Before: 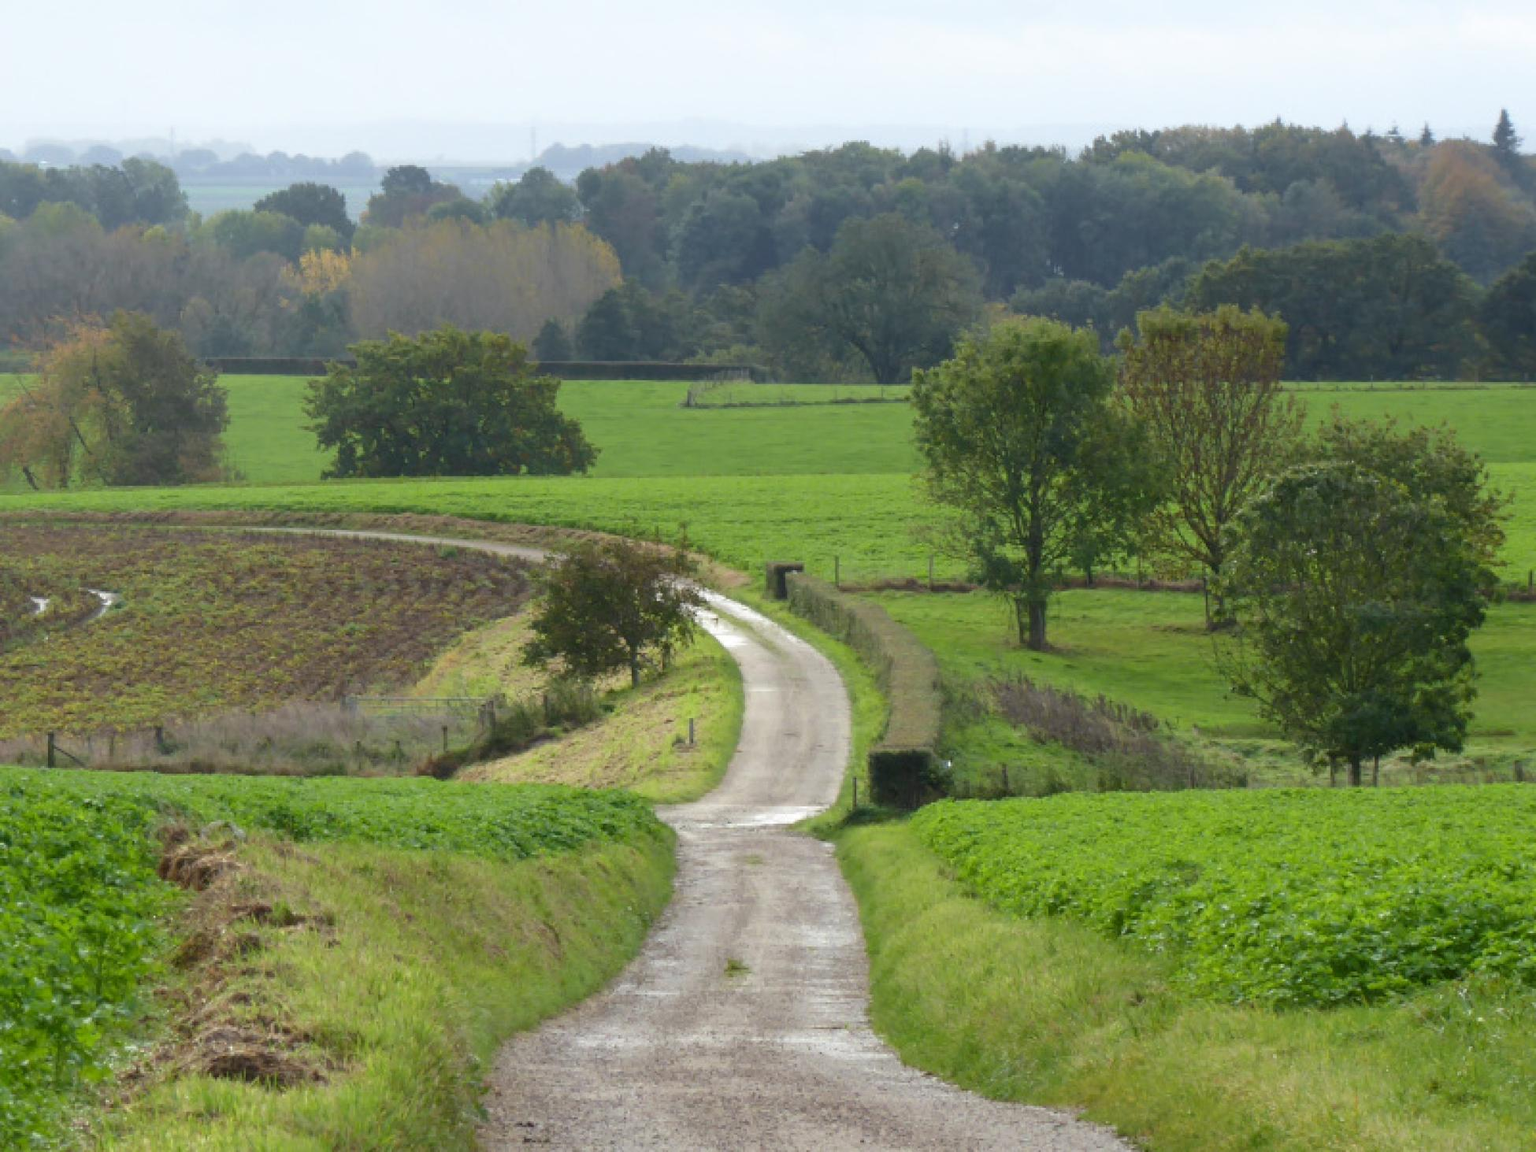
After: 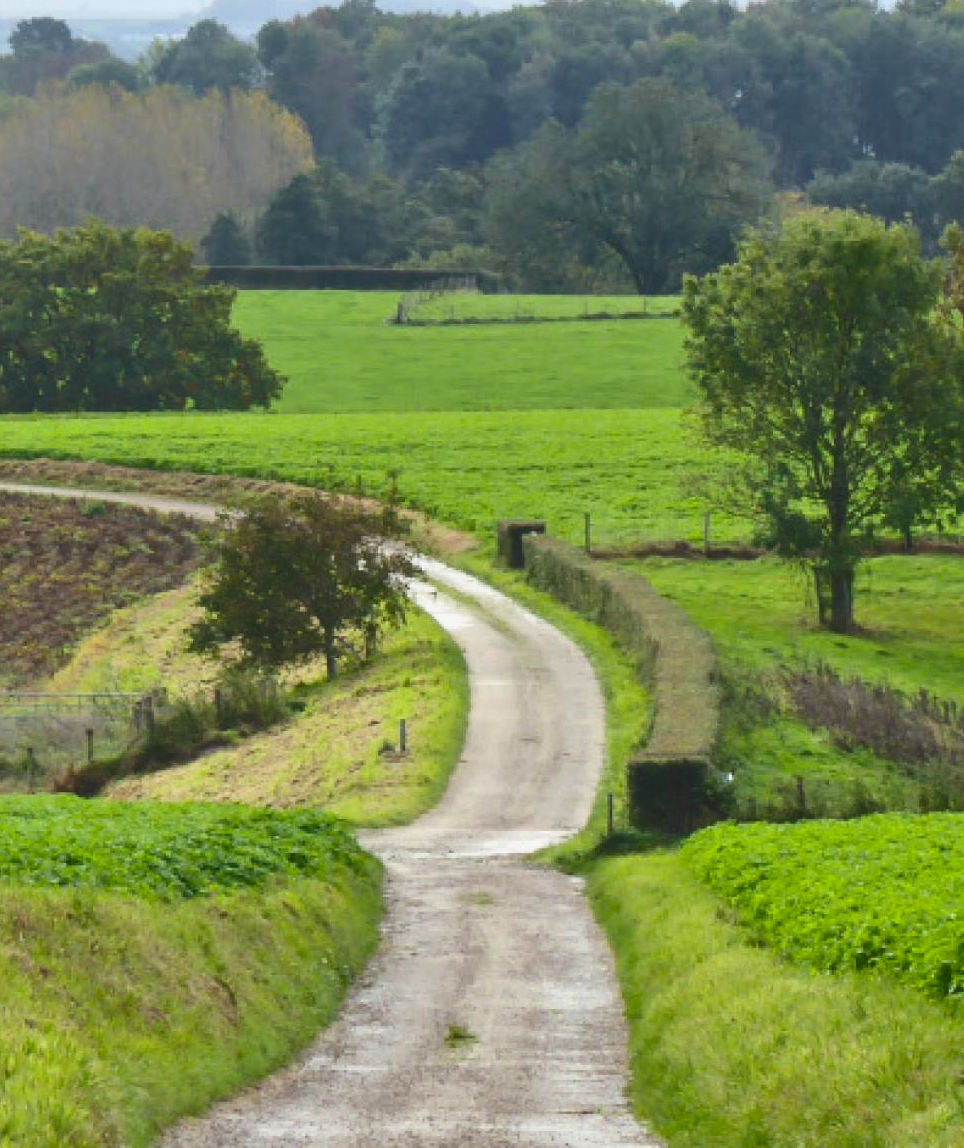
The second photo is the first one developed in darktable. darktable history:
contrast brightness saturation: contrast 0.28
exposure: black level correction -0.015, exposure -0.5 EV, compensate highlight preservation false
crop and rotate: angle 0.02°, left 24.353%, top 13.219%, right 26.156%, bottom 8.224%
tone equalizer: -8 EV 1 EV, -7 EV 1 EV, -6 EV 1 EV, -5 EV 1 EV, -4 EV 1 EV, -3 EV 0.75 EV, -2 EV 0.5 EV, -1 EV 0.25 EV
white balance: emerald 1
color balance rgb: perceptual saturation grading › global saturation 20%, global vibrance 20%
